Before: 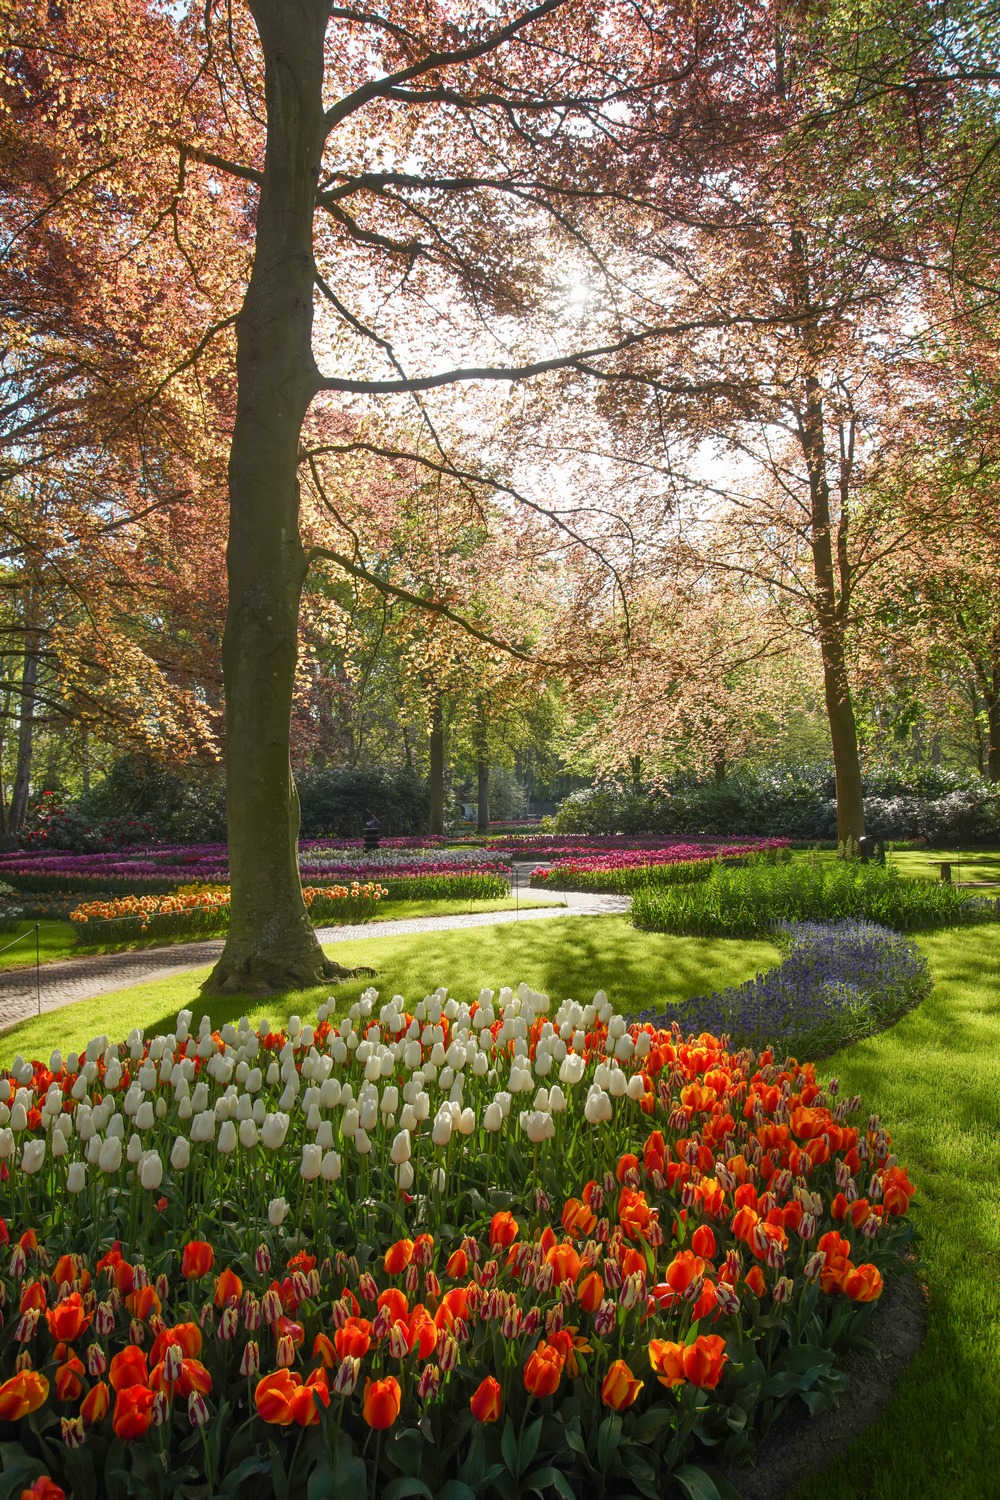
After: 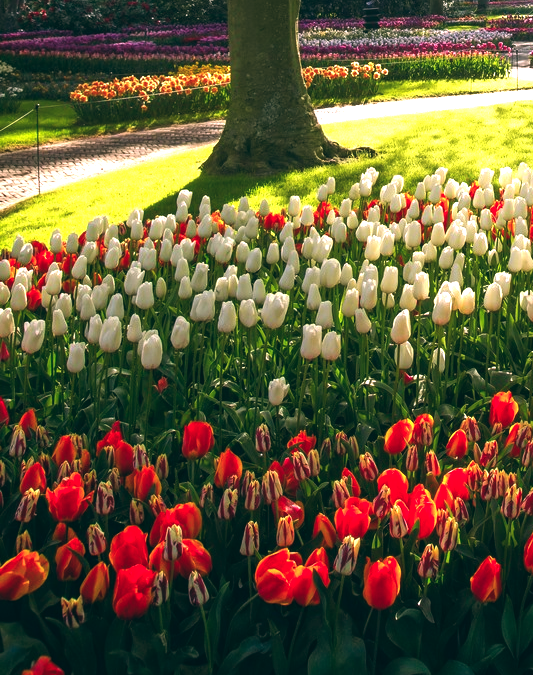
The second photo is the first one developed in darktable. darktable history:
color balance: lift [1.016, 0.983, 1, 1.017], gamma [0.78, 1.018, 1.043, 0.957], gain [0.786, 1.063, 0.937, 1.017], input saturation 118.26%, contrast 13.43%, contrast fulcrum 21.62%, output saturation 82.76%
exposure: black level correction 0, exposure 1.2 EV, compensate highlight preservation false
crop and rotate: top 54.778%, right 46.61%, bottom 0.159%
levels: mode automatic, gray 50.8%
